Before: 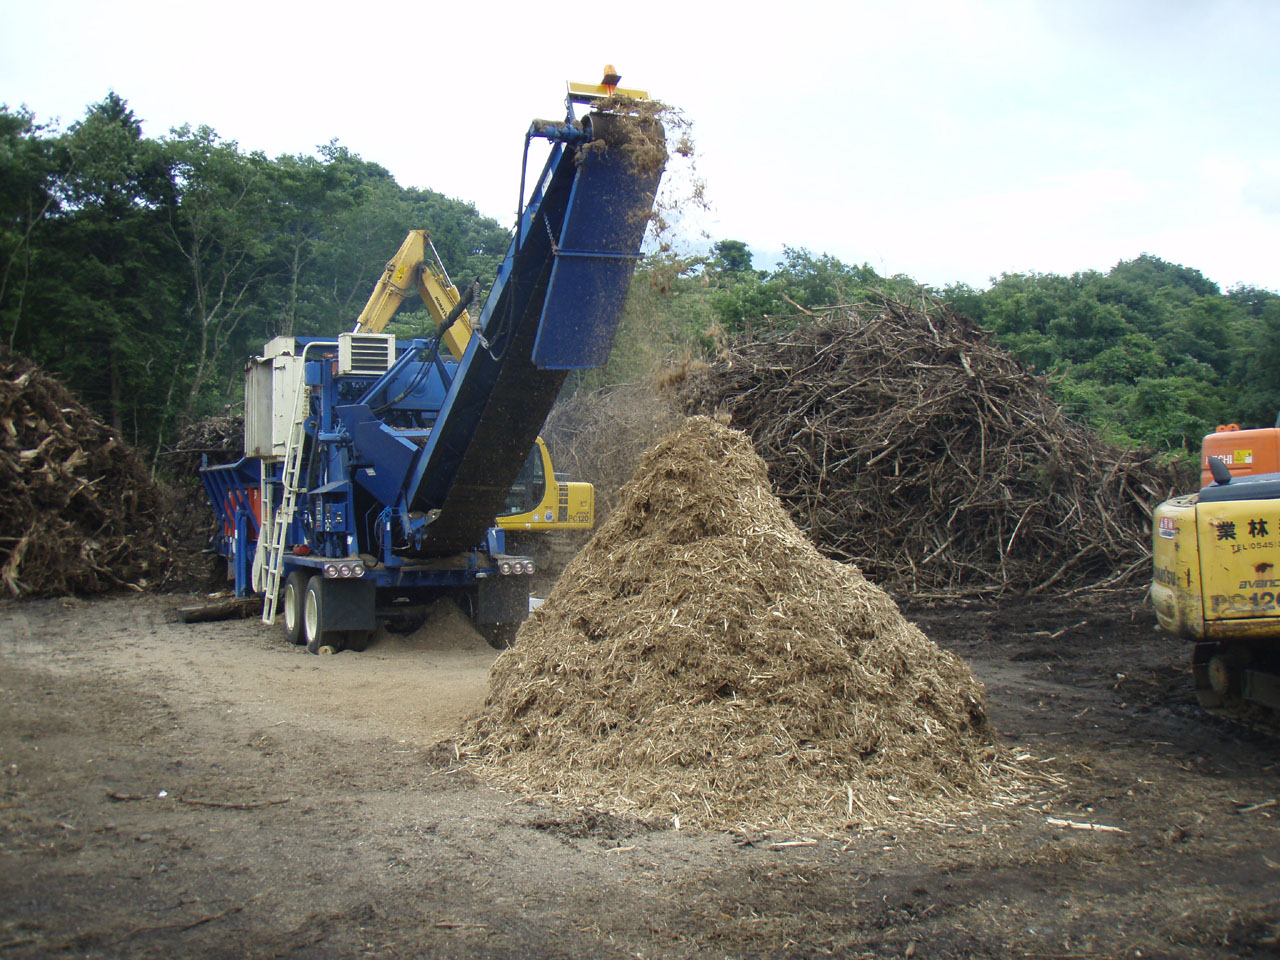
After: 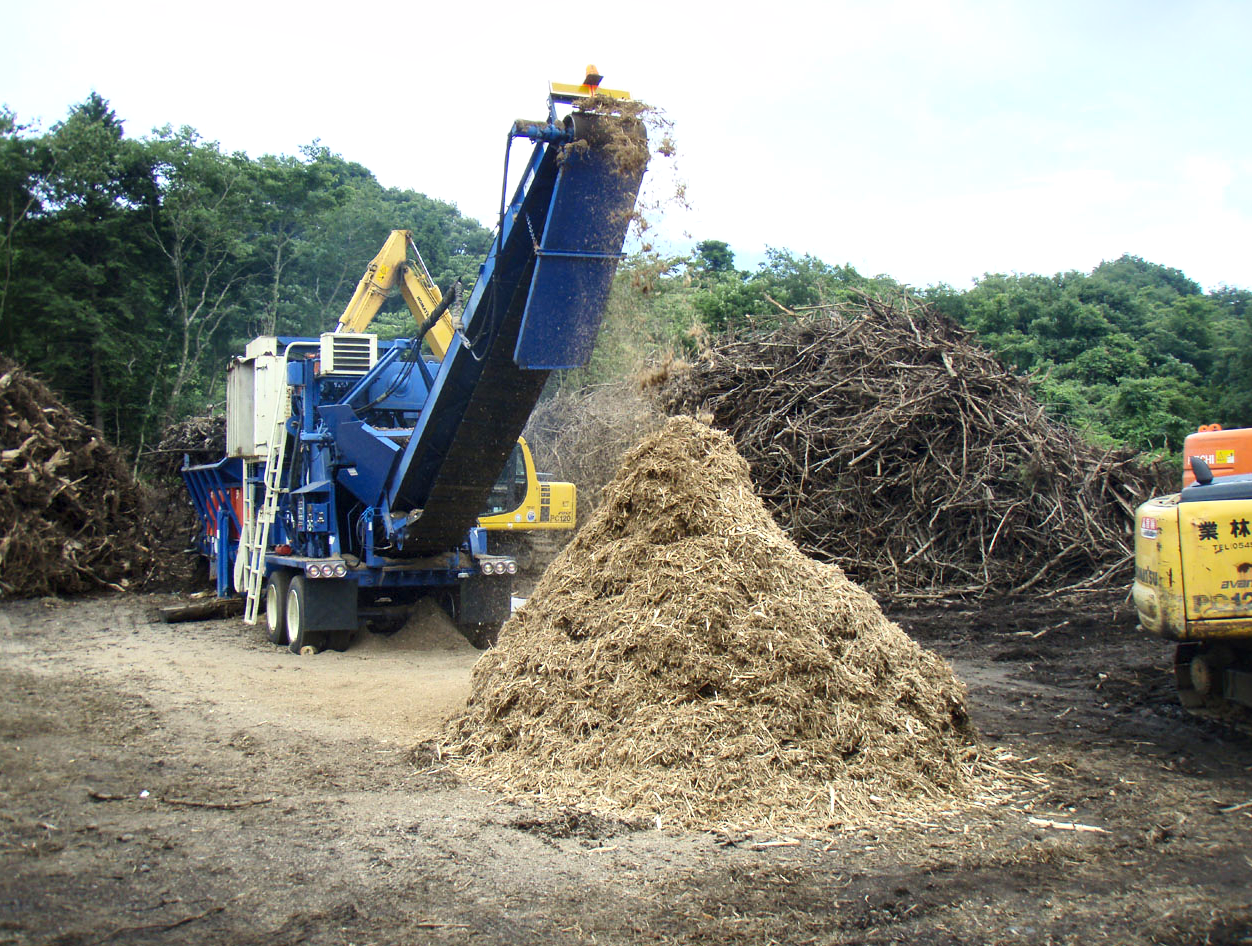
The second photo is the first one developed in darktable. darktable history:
crop and rotate: left 1.442%, right 0.714%, bottom 1.382%
local contrast: mode bilateral grid, contrast 26, coarseness 59, detail 151%, midtone range 0.2
contrast brightness saturation: contrast 0.196, brightness 0.158, saturation 0.222
